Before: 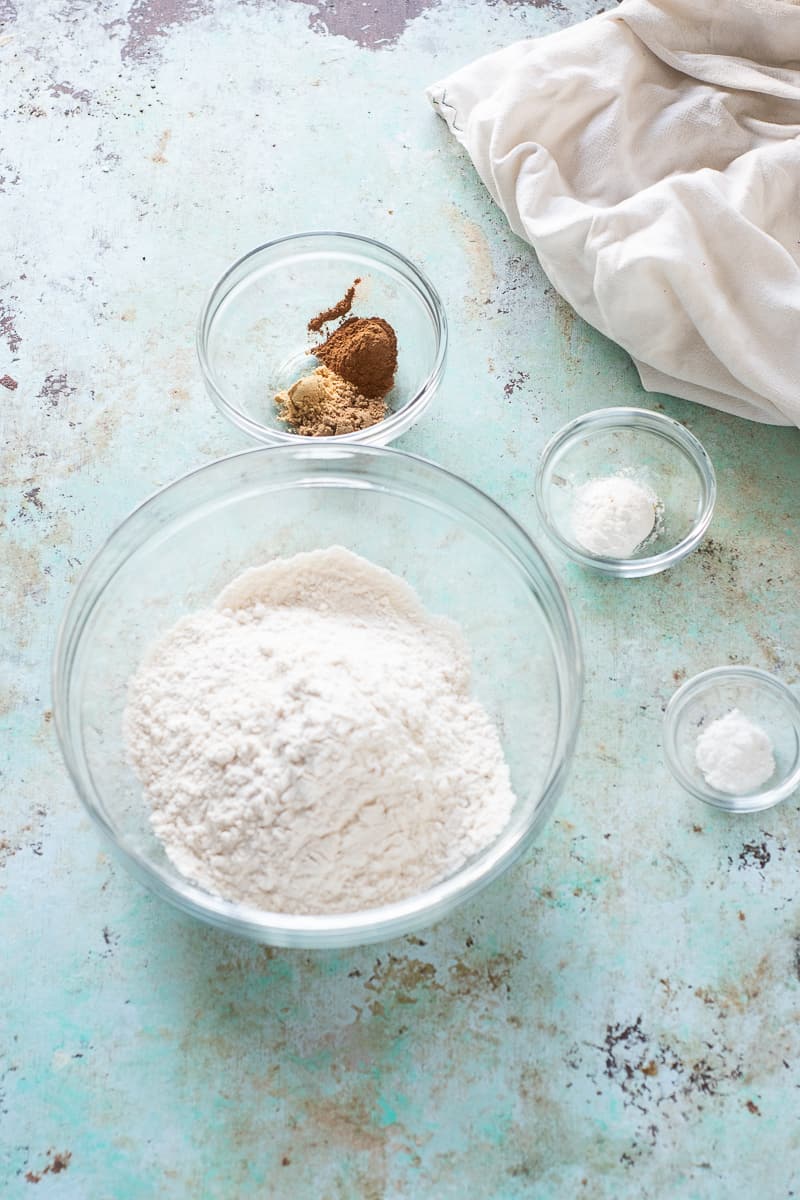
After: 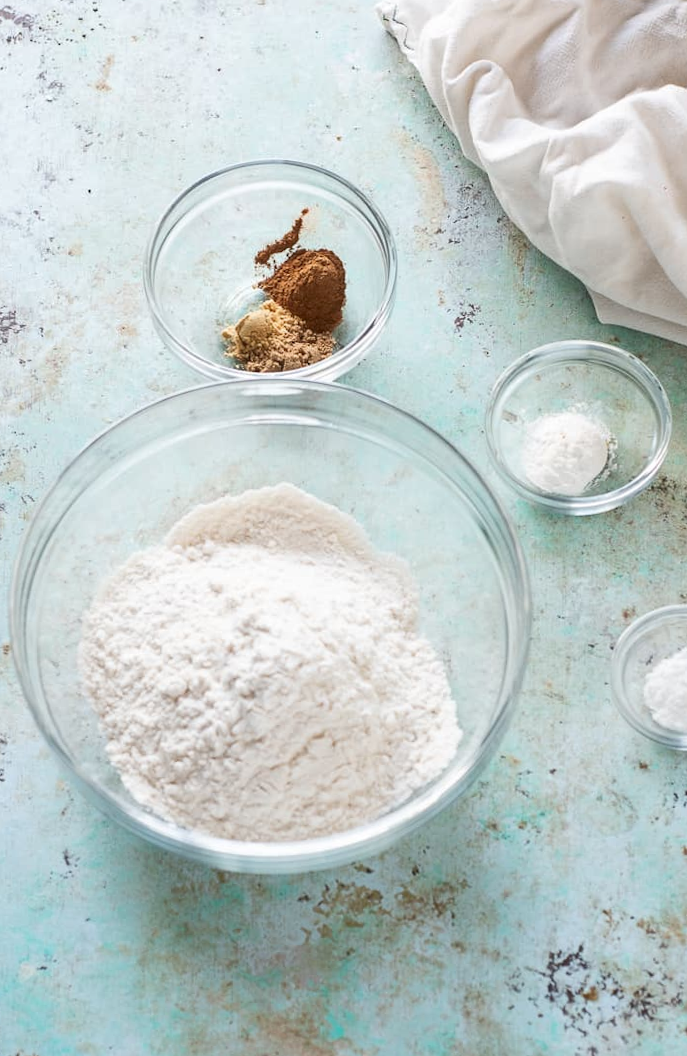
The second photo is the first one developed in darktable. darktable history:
rotate and perspective: rotation 0.074°, lens shift (vertical) 0.096, lens shift (horizontal) -0.041, crop left 0.043, crop right 0.952, crop top 0.024, crop bottom 0.979
crop: left 3.305%, top 6.436%, right 6.389%, bottom 3.258%
shadows and highlights: shadows 75, highlights -25, soften with gaussian
